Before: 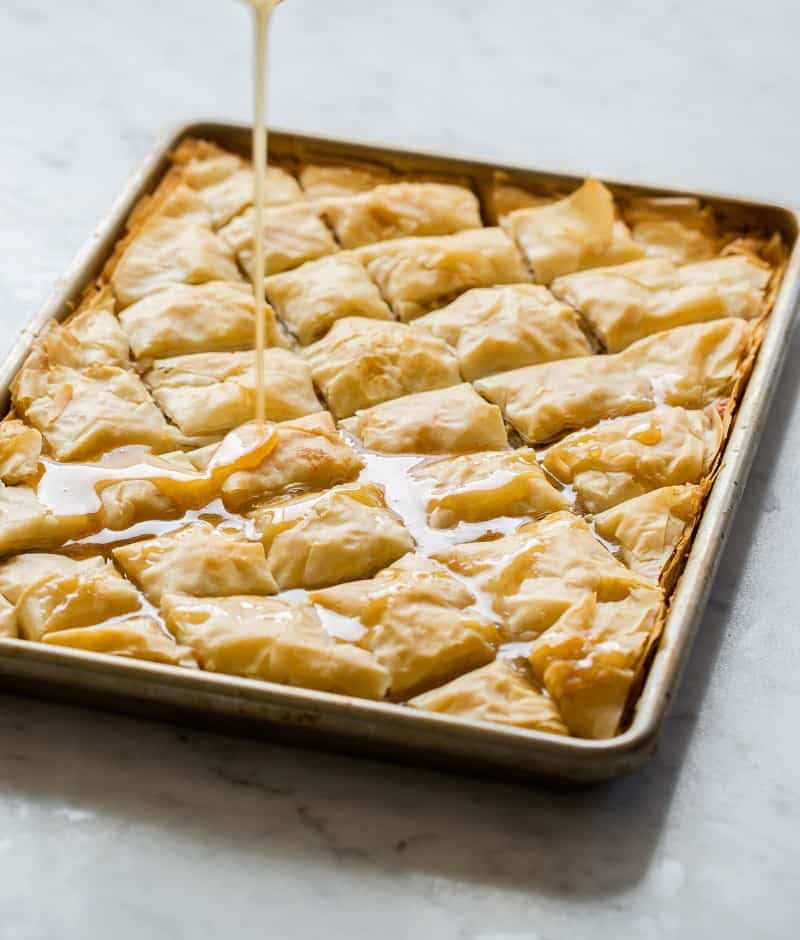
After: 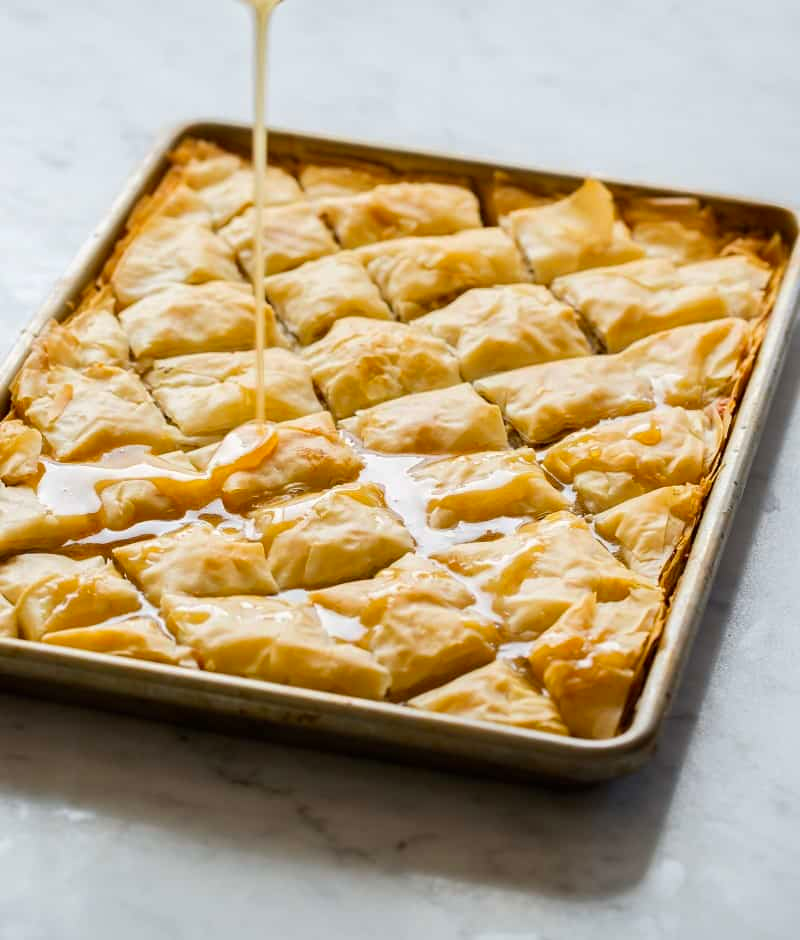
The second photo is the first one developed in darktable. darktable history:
contrast brightness saturation: saturation 0.183
